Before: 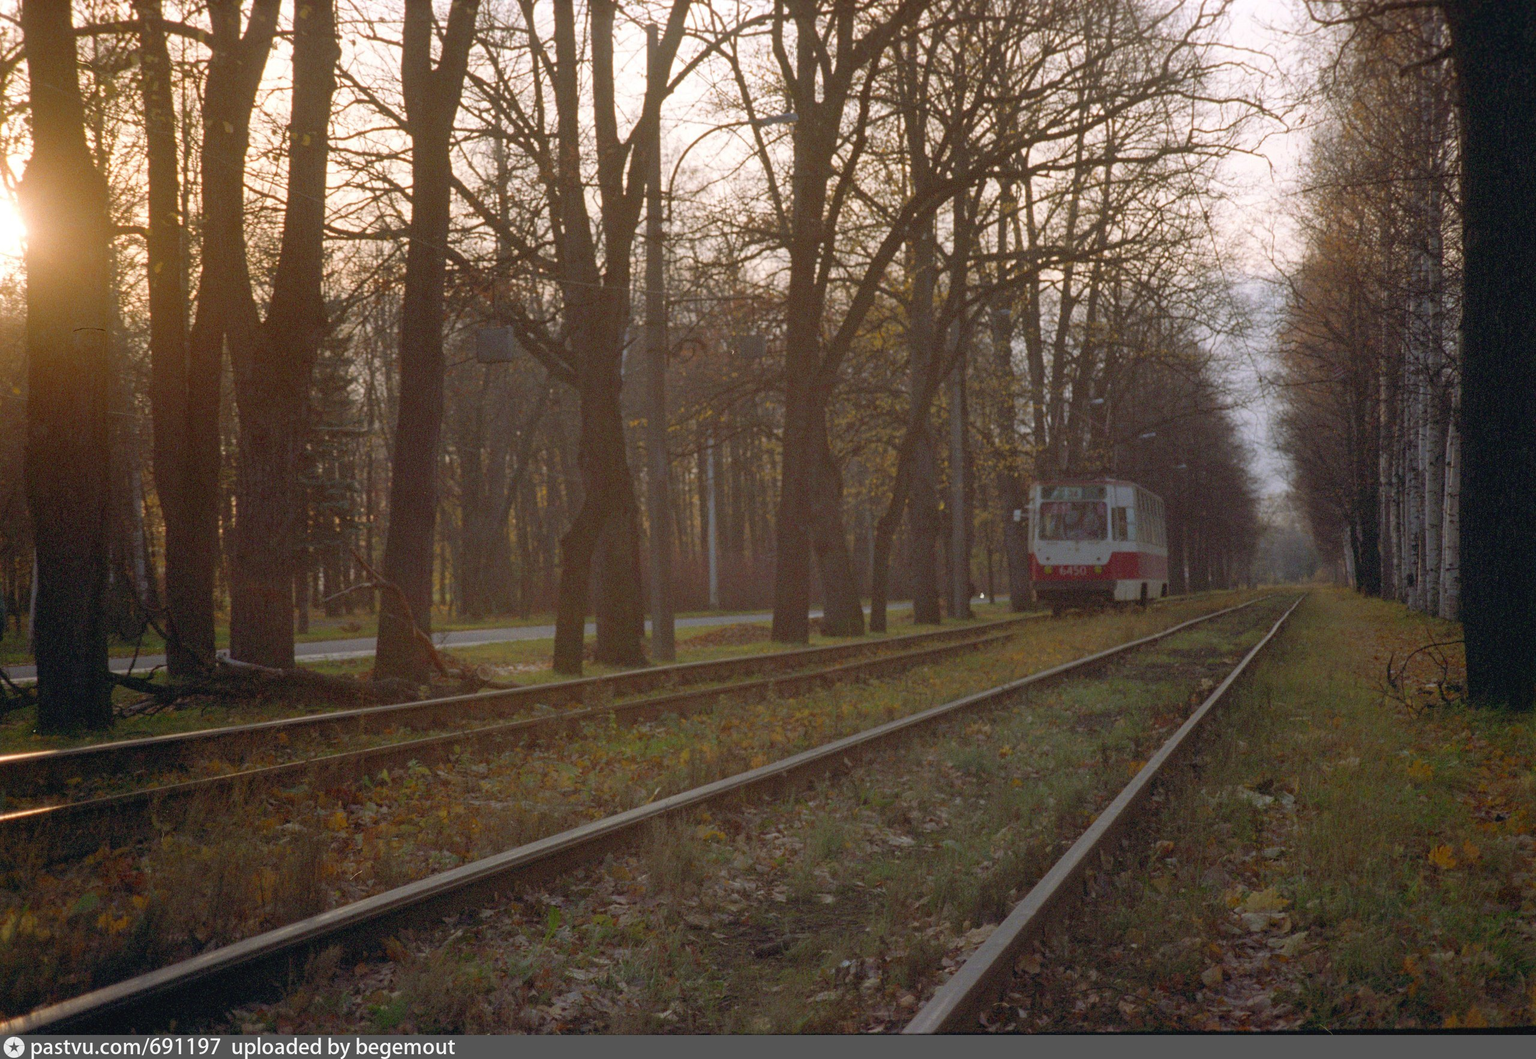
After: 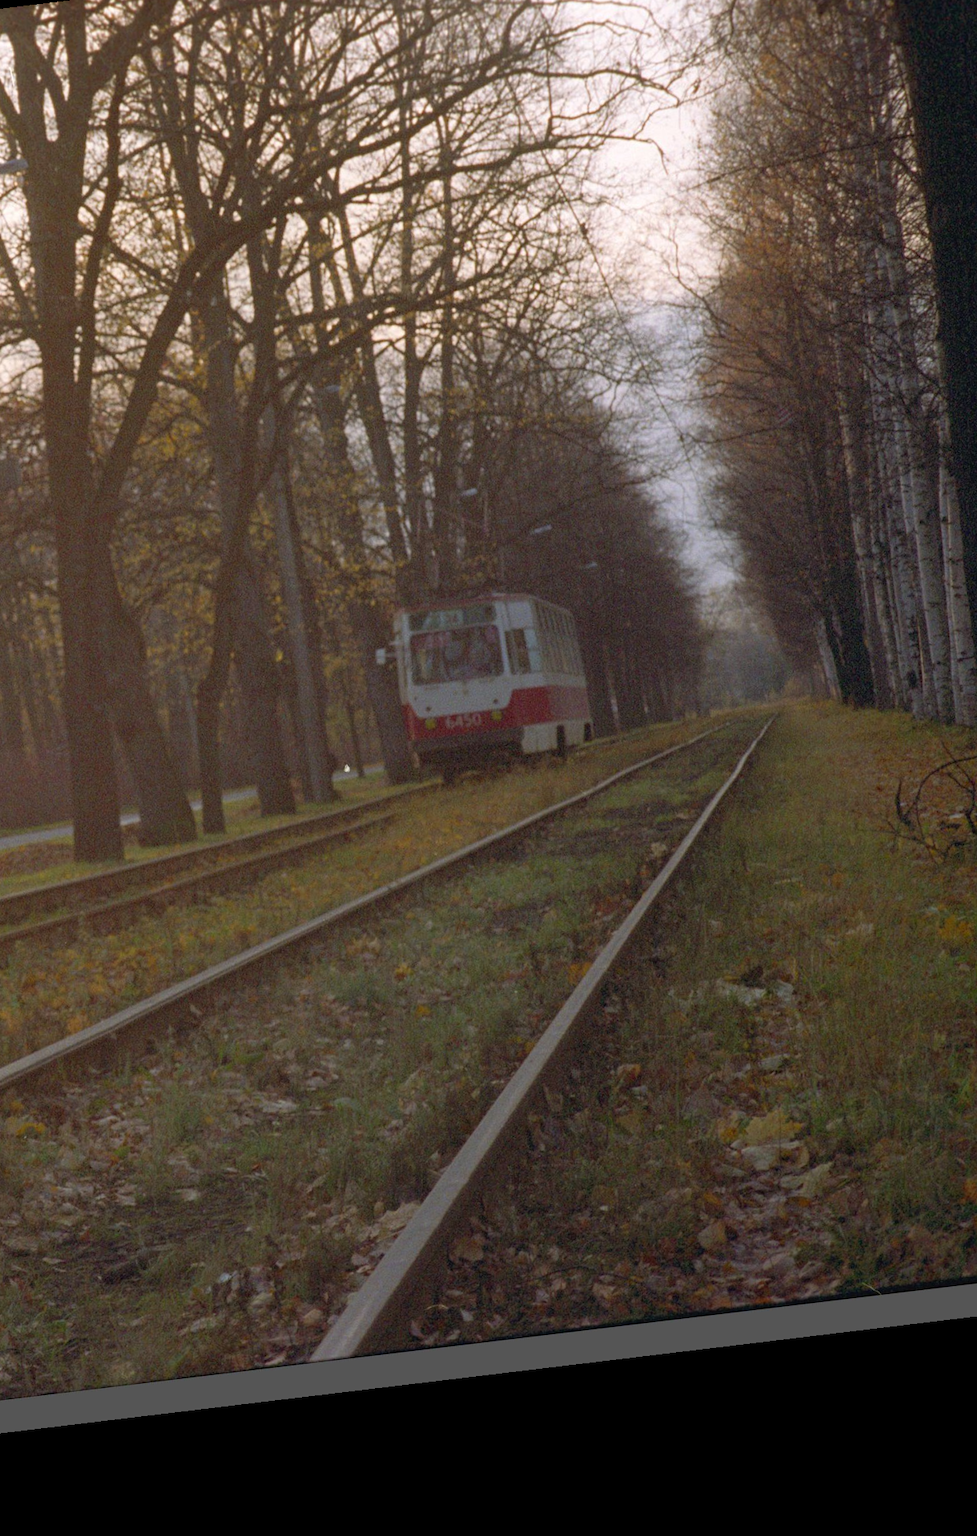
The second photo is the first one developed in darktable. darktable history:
white balance: emerald 1
rotate and perspective: rotation -6.83°, automatic cropping off
crop: left 47.628%, top 6.643%, right 7.874%
